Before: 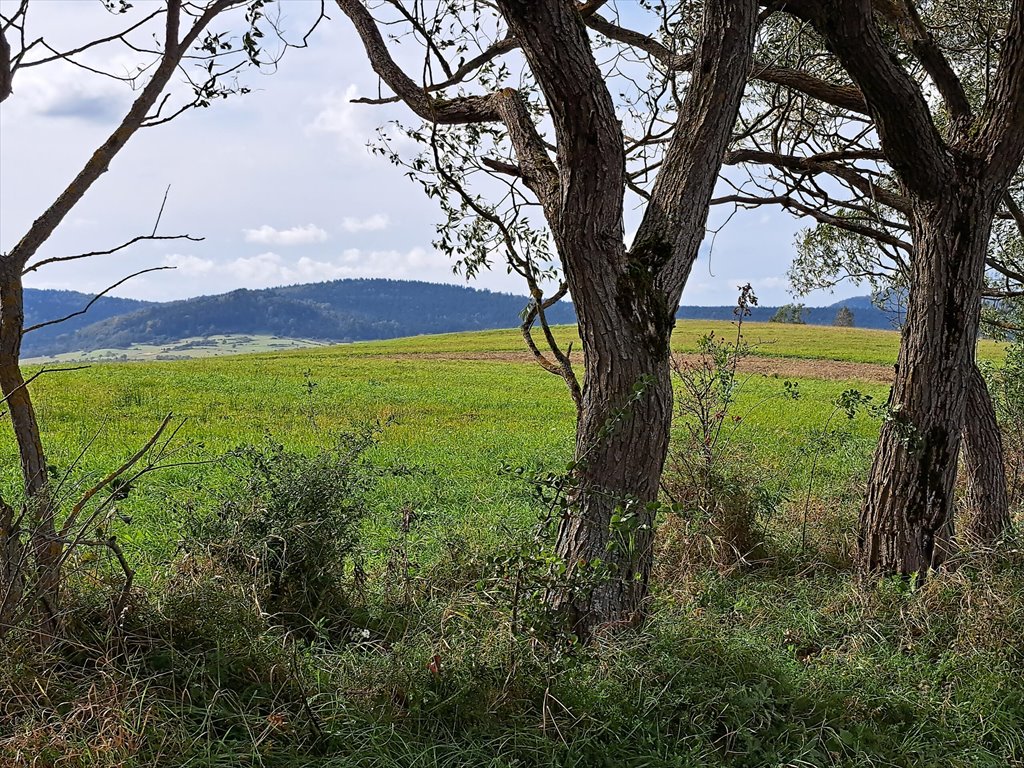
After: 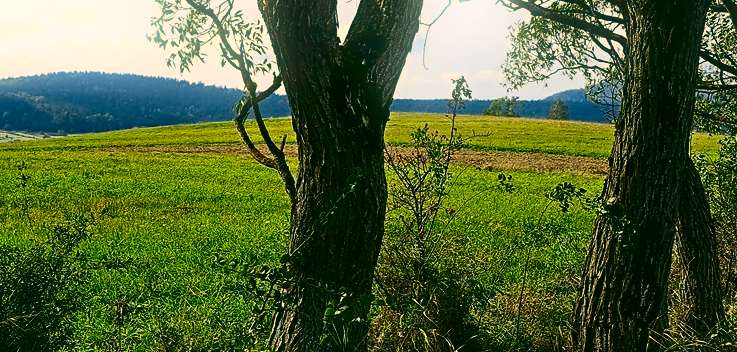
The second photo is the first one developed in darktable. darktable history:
contrast brightness saturation: contrast 0.24, brightness -0.24, saturation 0.14
color correction: highlights a* 5.3, highlights b* 24.26, shadows a* -15.58, shadows b* 4.02
bloom: size 5%, threshold 95%, strength 15%
crop and rotate: left 27.938%, top 27.046%, bottom 27.046%
